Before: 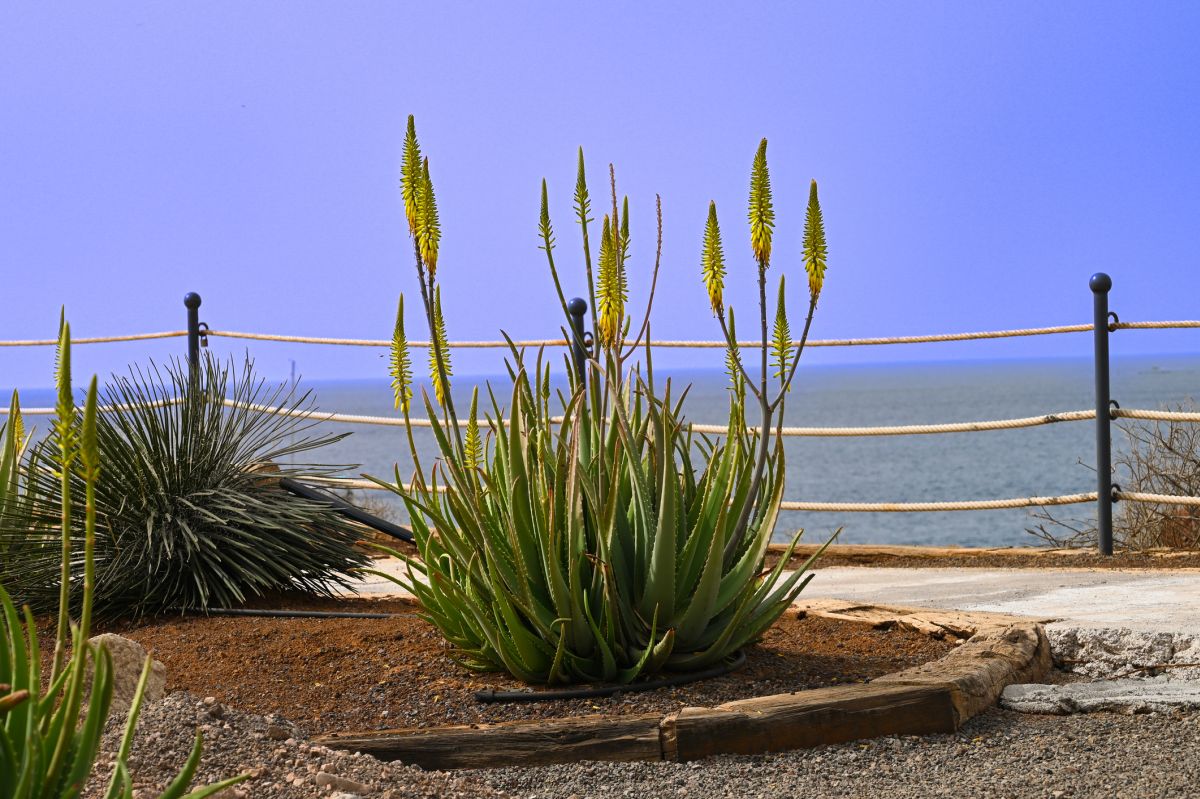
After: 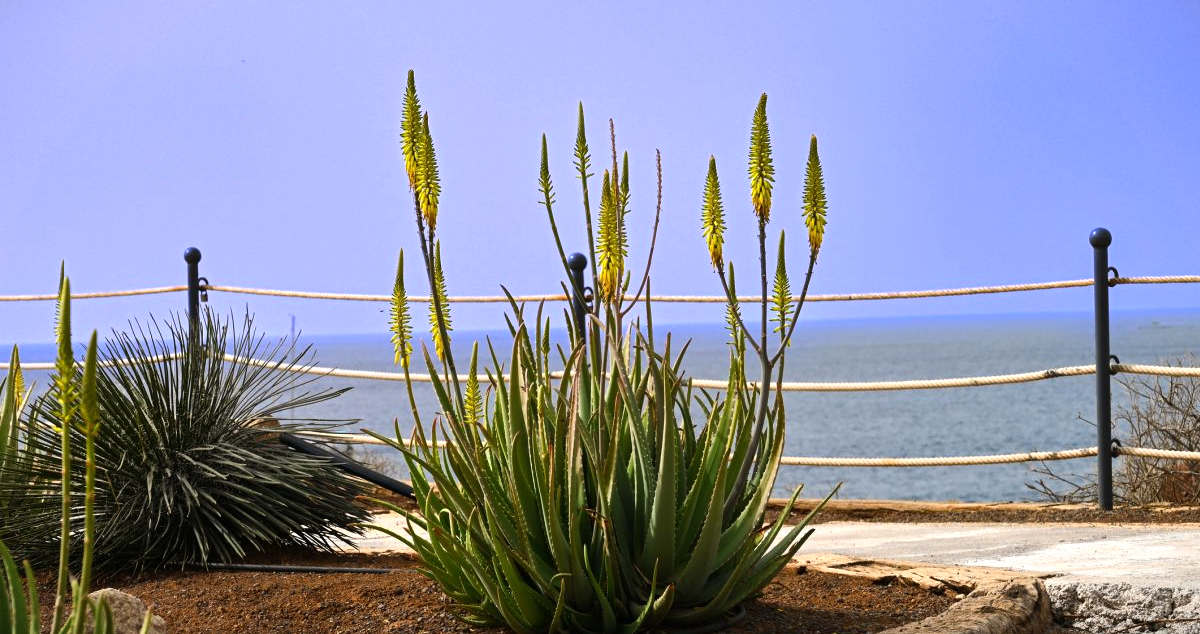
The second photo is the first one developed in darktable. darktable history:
vignetting: fall-off start 100%, brightness -0.406, saturation -0.3, width/height ratio 1.324, dithering 8-bit output, unbound false
crop and rotate: top 5.667%, bottom 14.937%
tone equalizer: -8 EV -0.417 EV, -7 EV -0.389 EV, -6 EV -0.333 EV, -5 EV -0.222 EV, -3 EV 0.222 EV, -2 EV 0.333 EV, -1 EV 0.389 EV, +0 EV 0.417 EV, edges refinement/feathering 500, mask exposure compensation -1.57 EV, preserve details no
